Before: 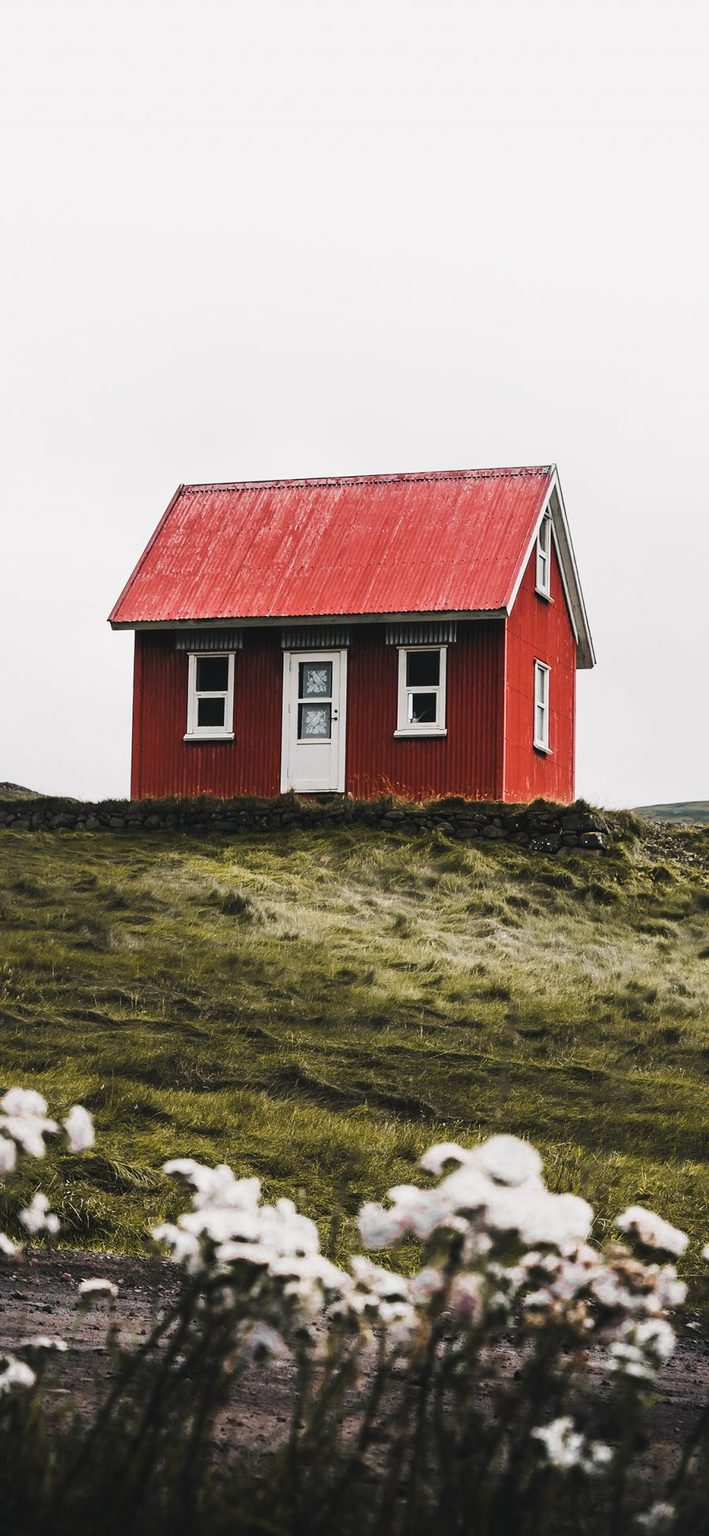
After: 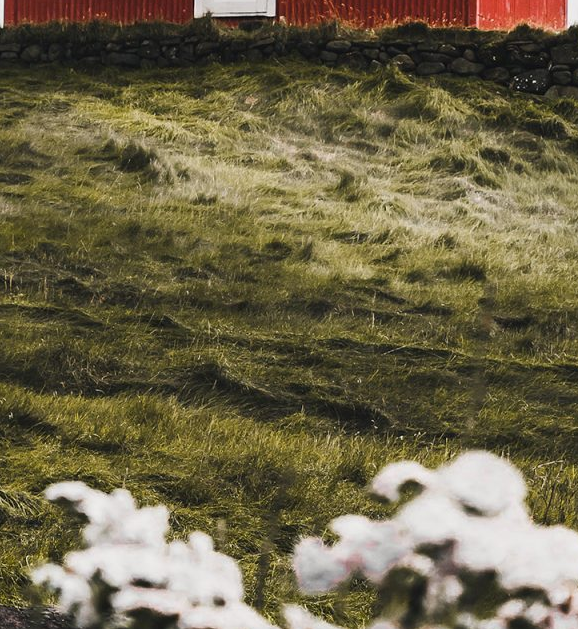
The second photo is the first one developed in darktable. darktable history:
crop: left 18.039%, top 50.78%, right 17.677%, bottom 16.932%
